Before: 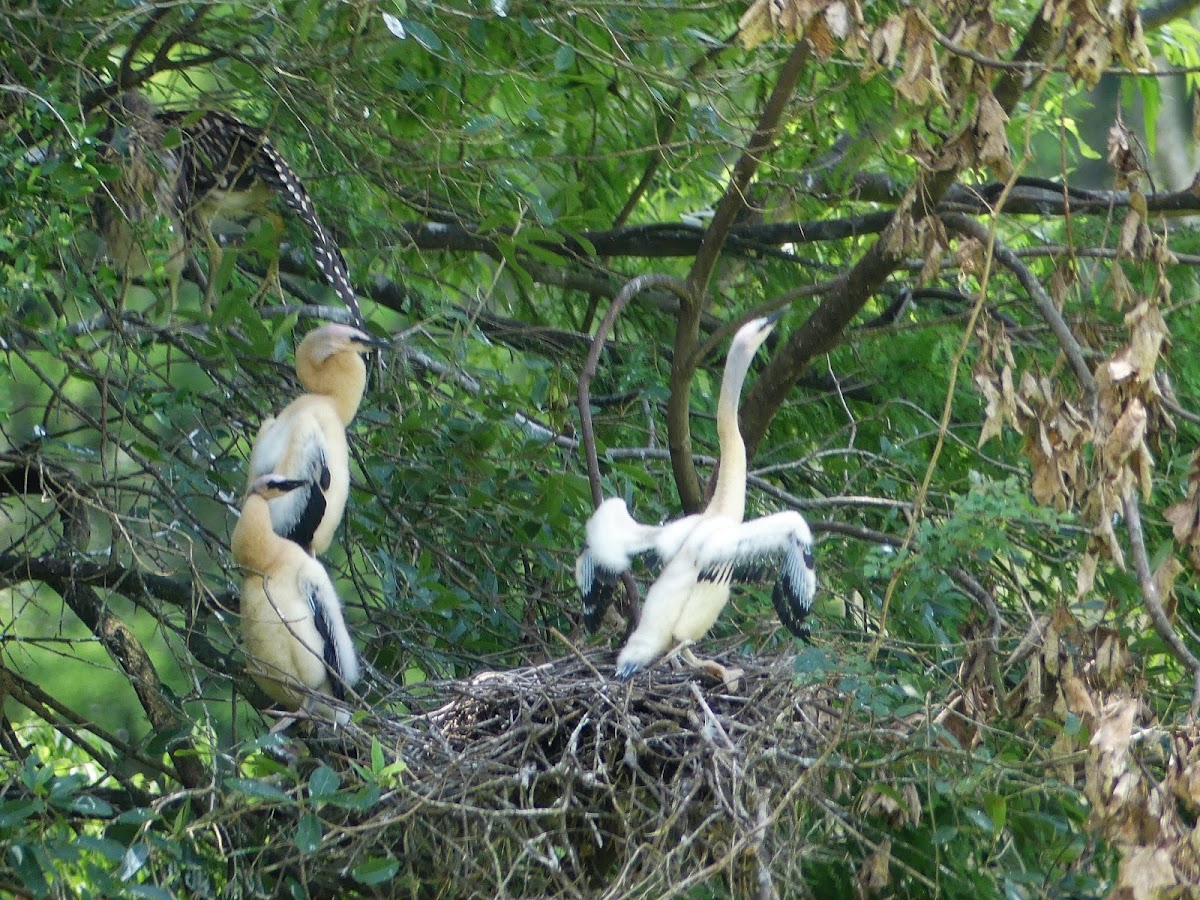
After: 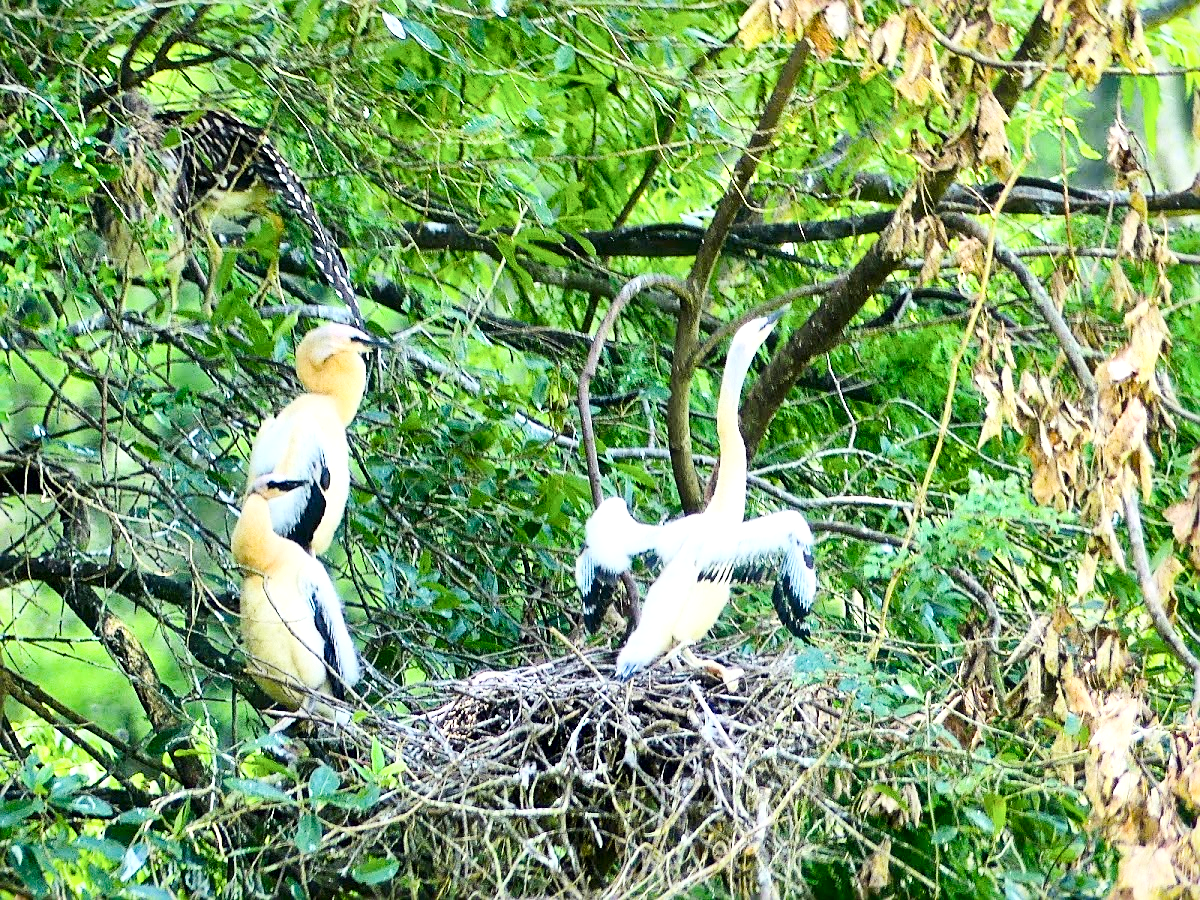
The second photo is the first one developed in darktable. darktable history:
contrast equalizer: y [[0.5 ×6], [0.5 ×6], [0.5, 0.5, 0.501, 0.545, 0.707, 0.863], [0 ×6], [0 ×6]]
sharpen: on, module defaults
filmic rgb: black relative exposure -7.65 EV, white relative exposure 4.56 EV, hardness 3.61
local contrast: mode bilateral grid, contrast 25, coarseness 60, detail 151%, midtone range 0.2
contrast brightness saturation: contrast 0.28
exposure: black level correction 0, exposure 1.388 EV, compensate exposure bias true, compensate highlight preservation false
color balance rgb: linear chroma grading › global chroma 10%, perceptual saturation grading › global saturation 30%, global vibrance 10%
